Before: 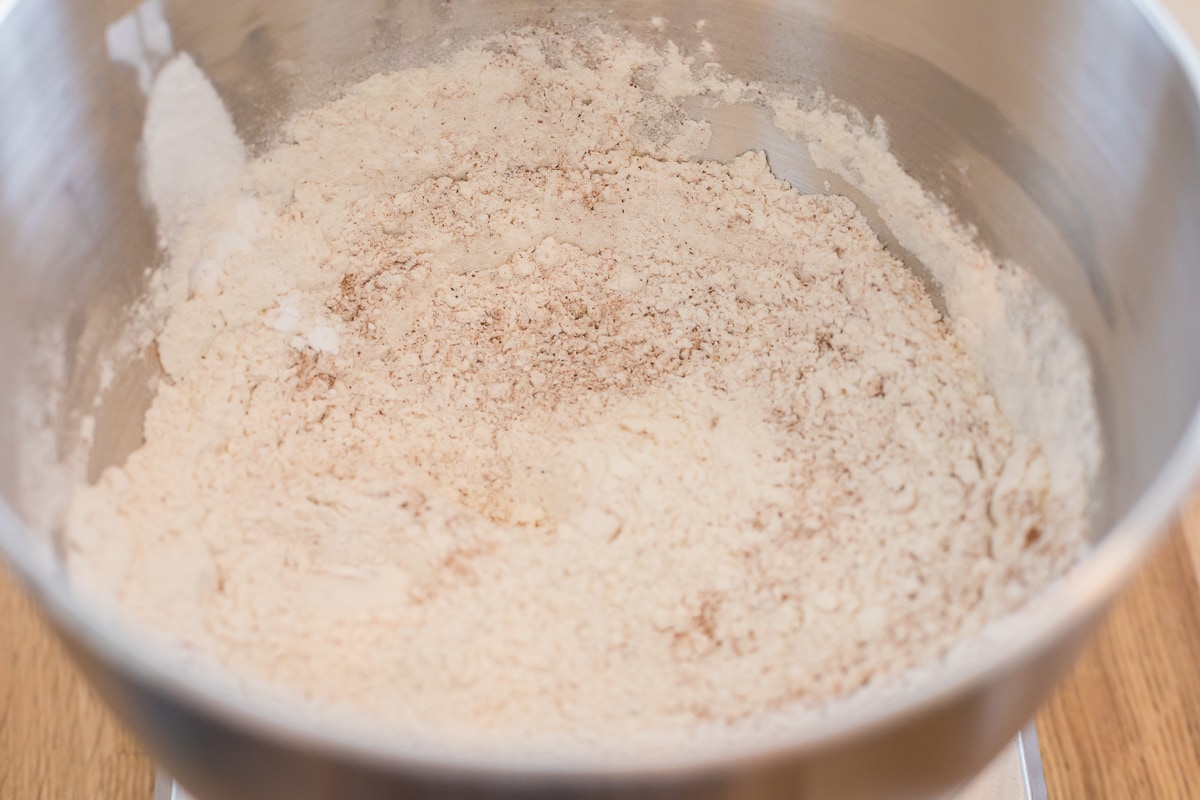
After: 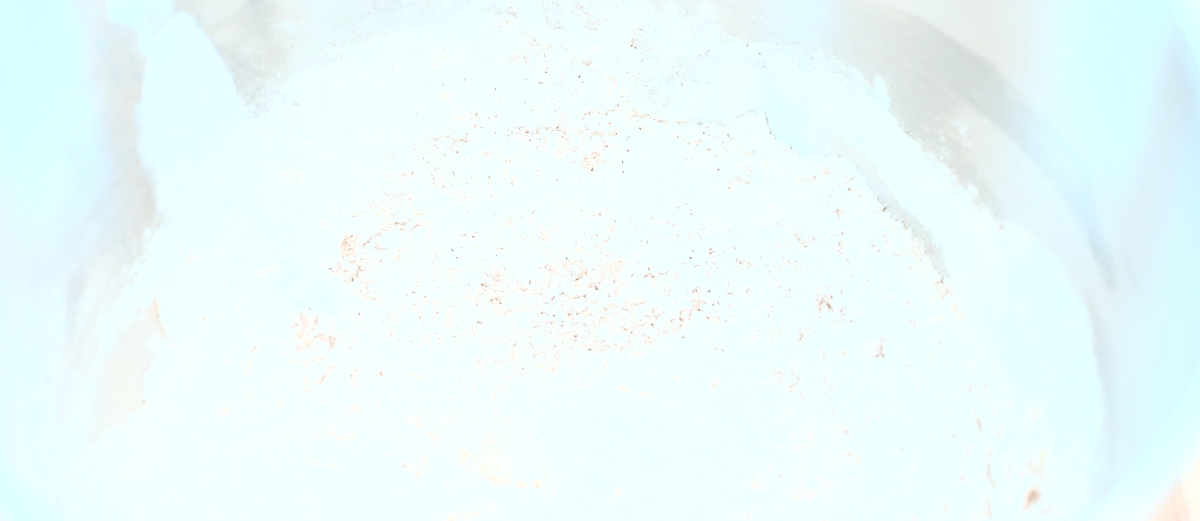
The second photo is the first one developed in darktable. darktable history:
exposure: compensate exposure bias true, compensate highlight preservation false
color correction: highlights a* -11.43, highlights b* -15.33
color balance rgb: shadows lift › chroma 0.802%, shadows lift › hue 114.11°, highlights gain › chroma 2.25%, highlights gain › hue 74.56°, linear chroma grading › global chroma 15.232%, perceptual saturation grading › global saturation 20%, perceptual saturation grading › highlights -50.246%, perceptual saturation grading › shadows 30.385%
crop and rotate: top 4.952%, bottom 29.854%
contrast brightness saturation: contrast 0.43, brightness 0.552, saturation -0.206
haze removal: strength -0.108, compatibility mode true, adaptive false
tone equalizer: -8 EV -0.738 EV, -7 EV -0.727 EV, -6 EV -0.576 EV, -5 EV -0.41 EV, -3 EV 0.395 EV, -2 EV 0.6 EV, -1 EV 0.684 EV, +0 EV 0.722 EV
